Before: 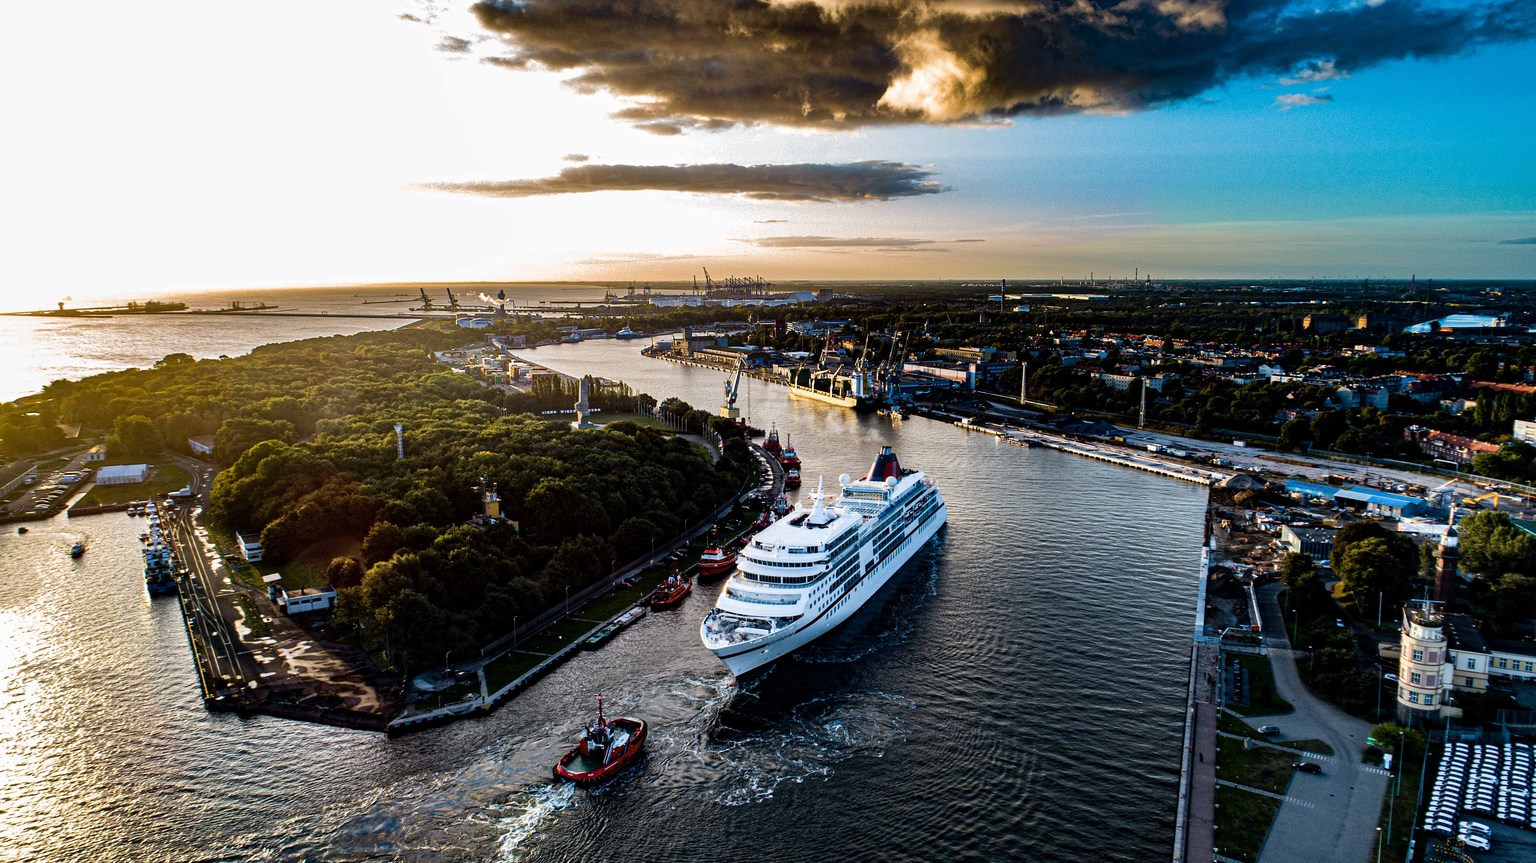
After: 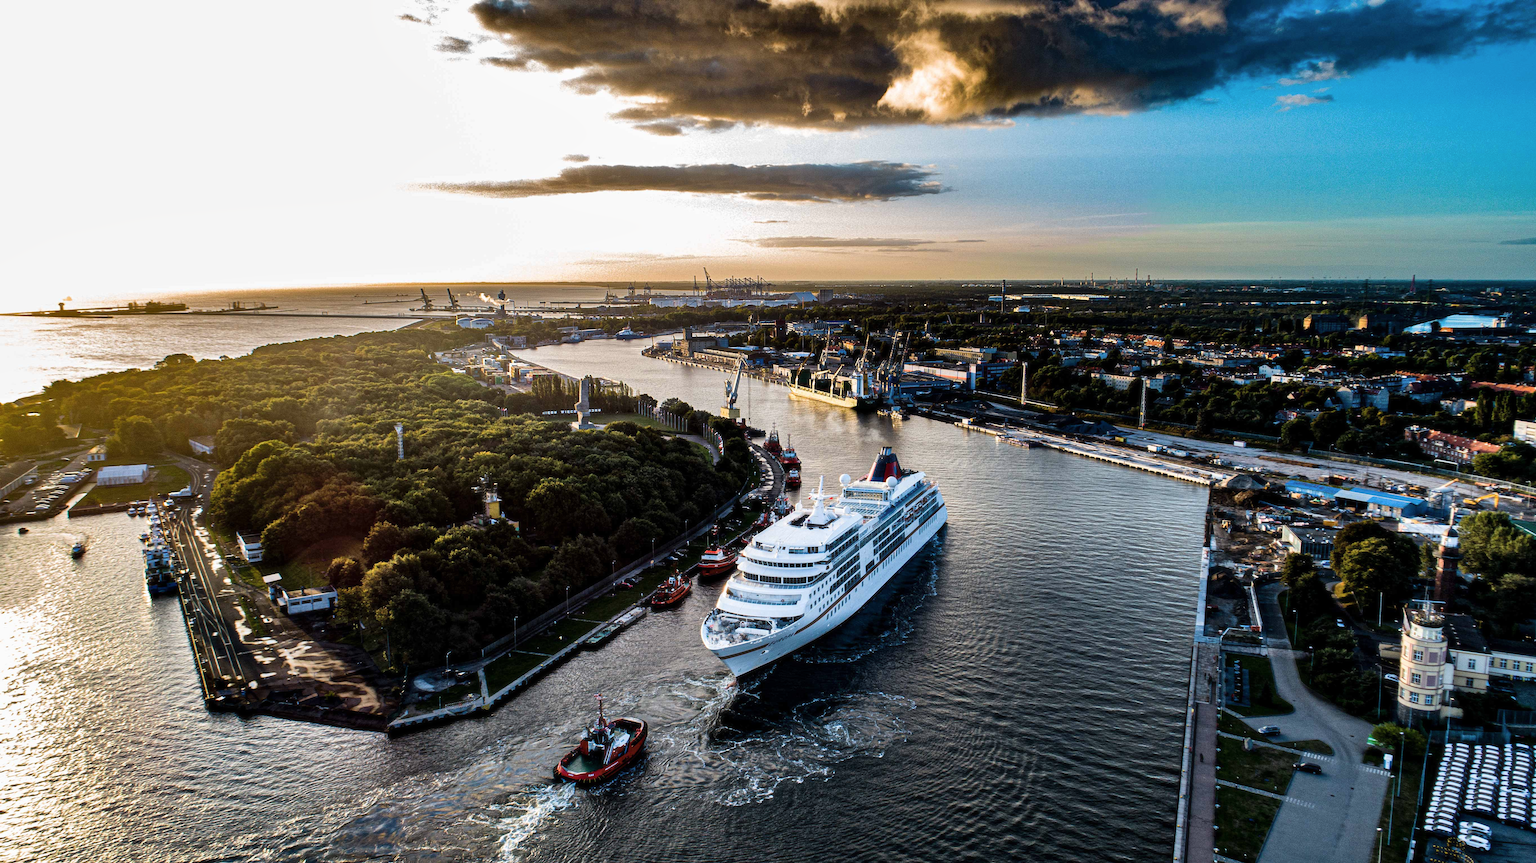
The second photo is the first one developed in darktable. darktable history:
shadows and highlights: shadows 29.32, highlights -29.32, low approximation 0.01, soften with gaussian
haze removal: strength -0.09, distance 0.358, compatibility mode true, adaptive false
